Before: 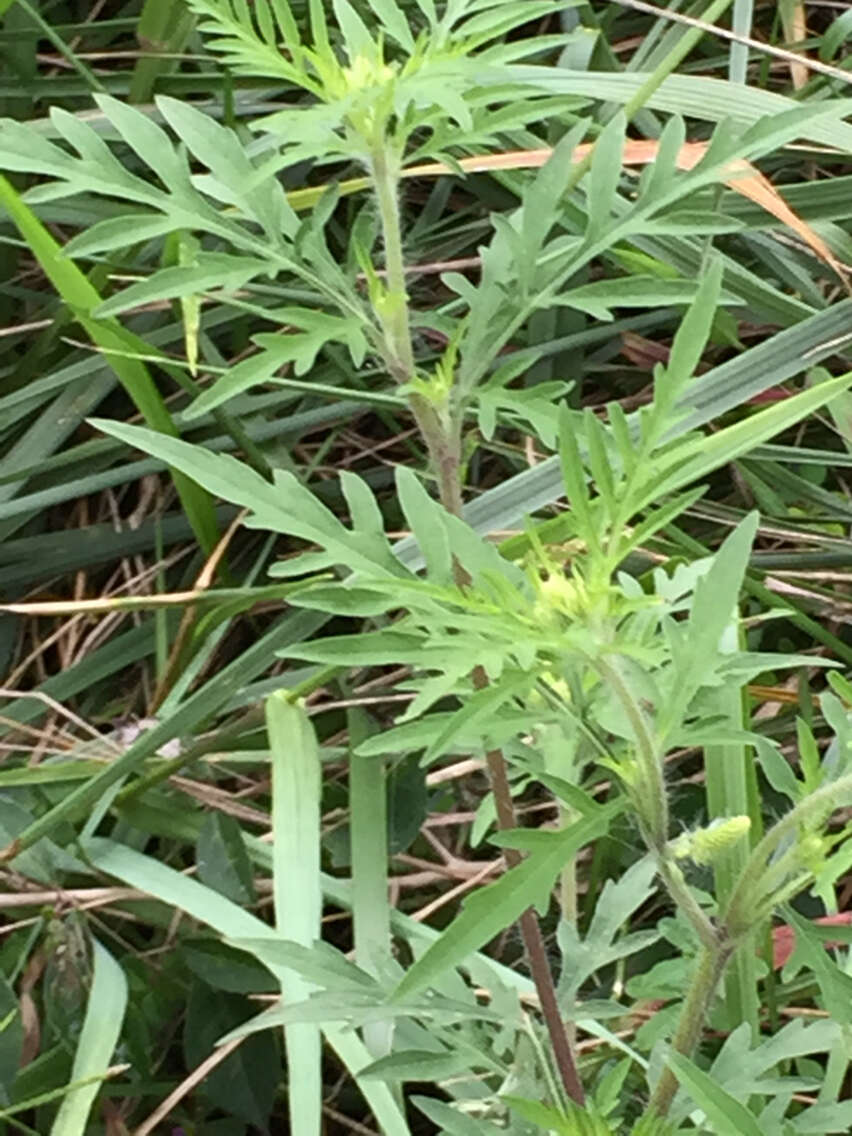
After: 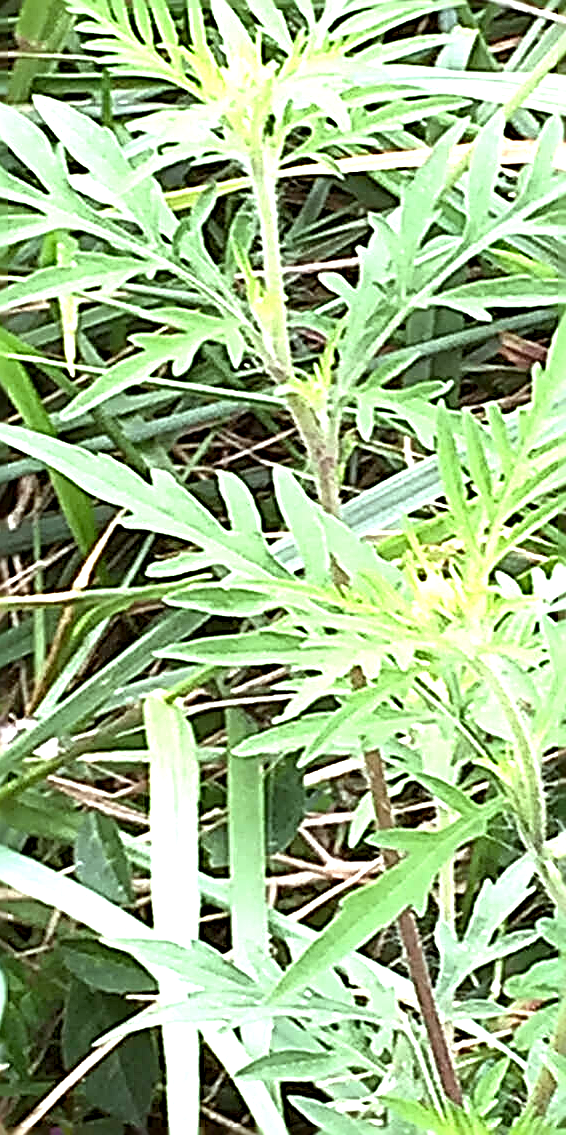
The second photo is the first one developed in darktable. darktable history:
crop and rotate: left 14.332%, right 19.174%
color correction: highlights a* -2.98, highlights b* -2.86, shadows a* 2.24, shadows b* 2.69
sharpen: radius 3.176, amount 1.74
exposure: black level correction 0.001, exposure 1.131 EV, compensate exposure bias true, compensate highlight preservation false
